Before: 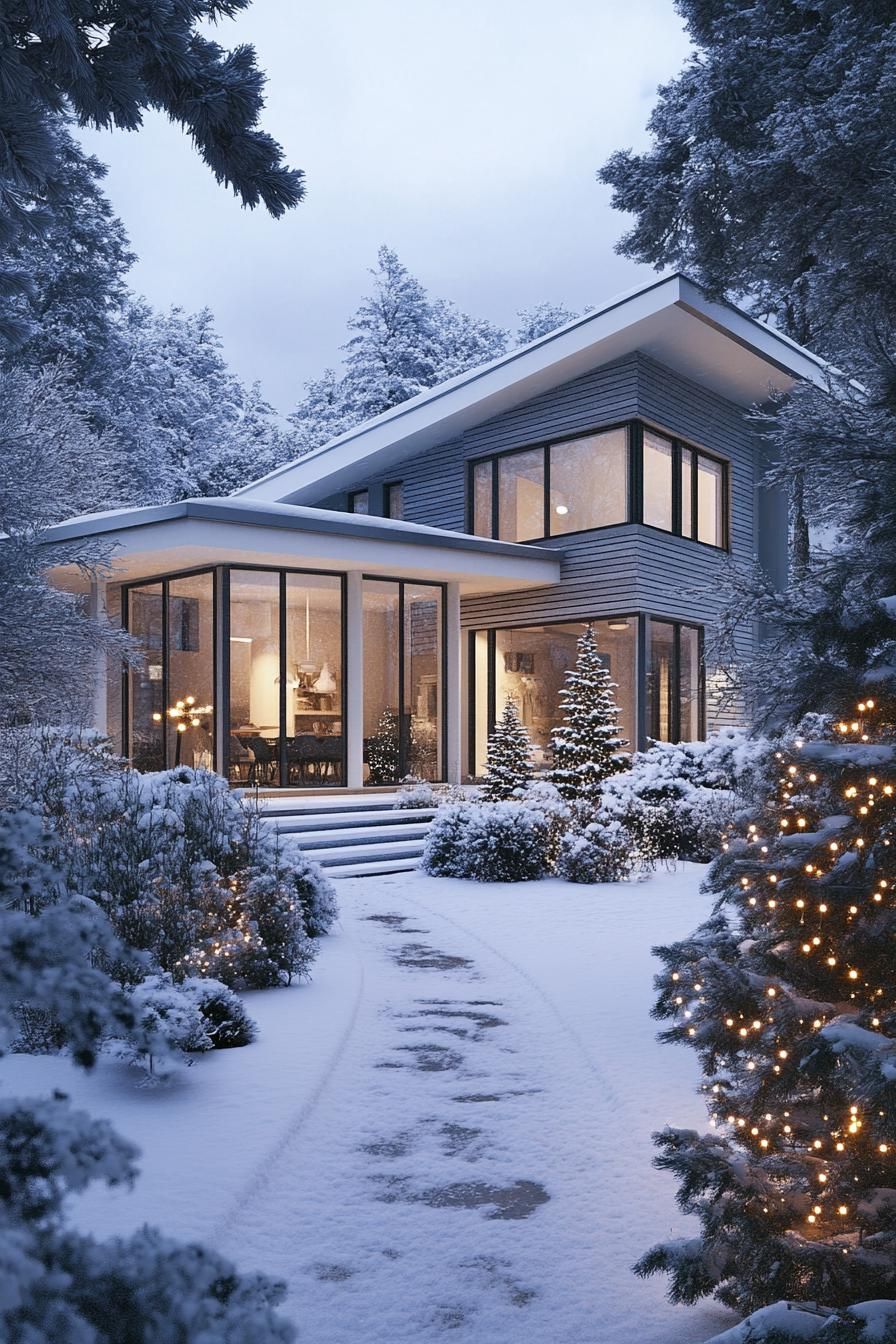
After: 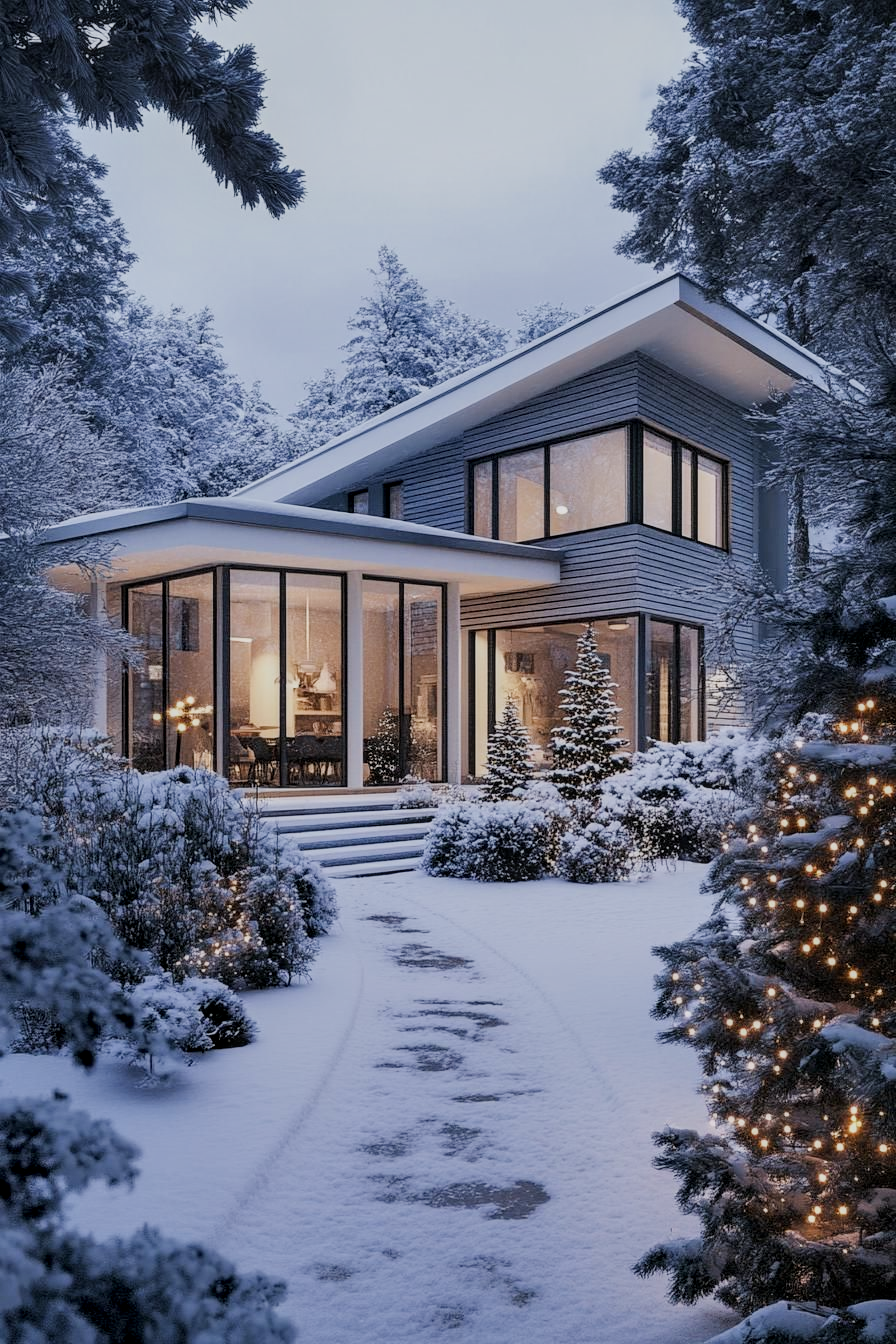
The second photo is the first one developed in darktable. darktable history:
local contrast: on, module defaults
filmic rgb: black relative exposure -7.65 EV, white relative exposure 4.56 EV, threshold -0.314 EV, transition 3.19 EV, structure ↔ texture 99.76%, hardness 3.61, enable highlight reconstruction true
